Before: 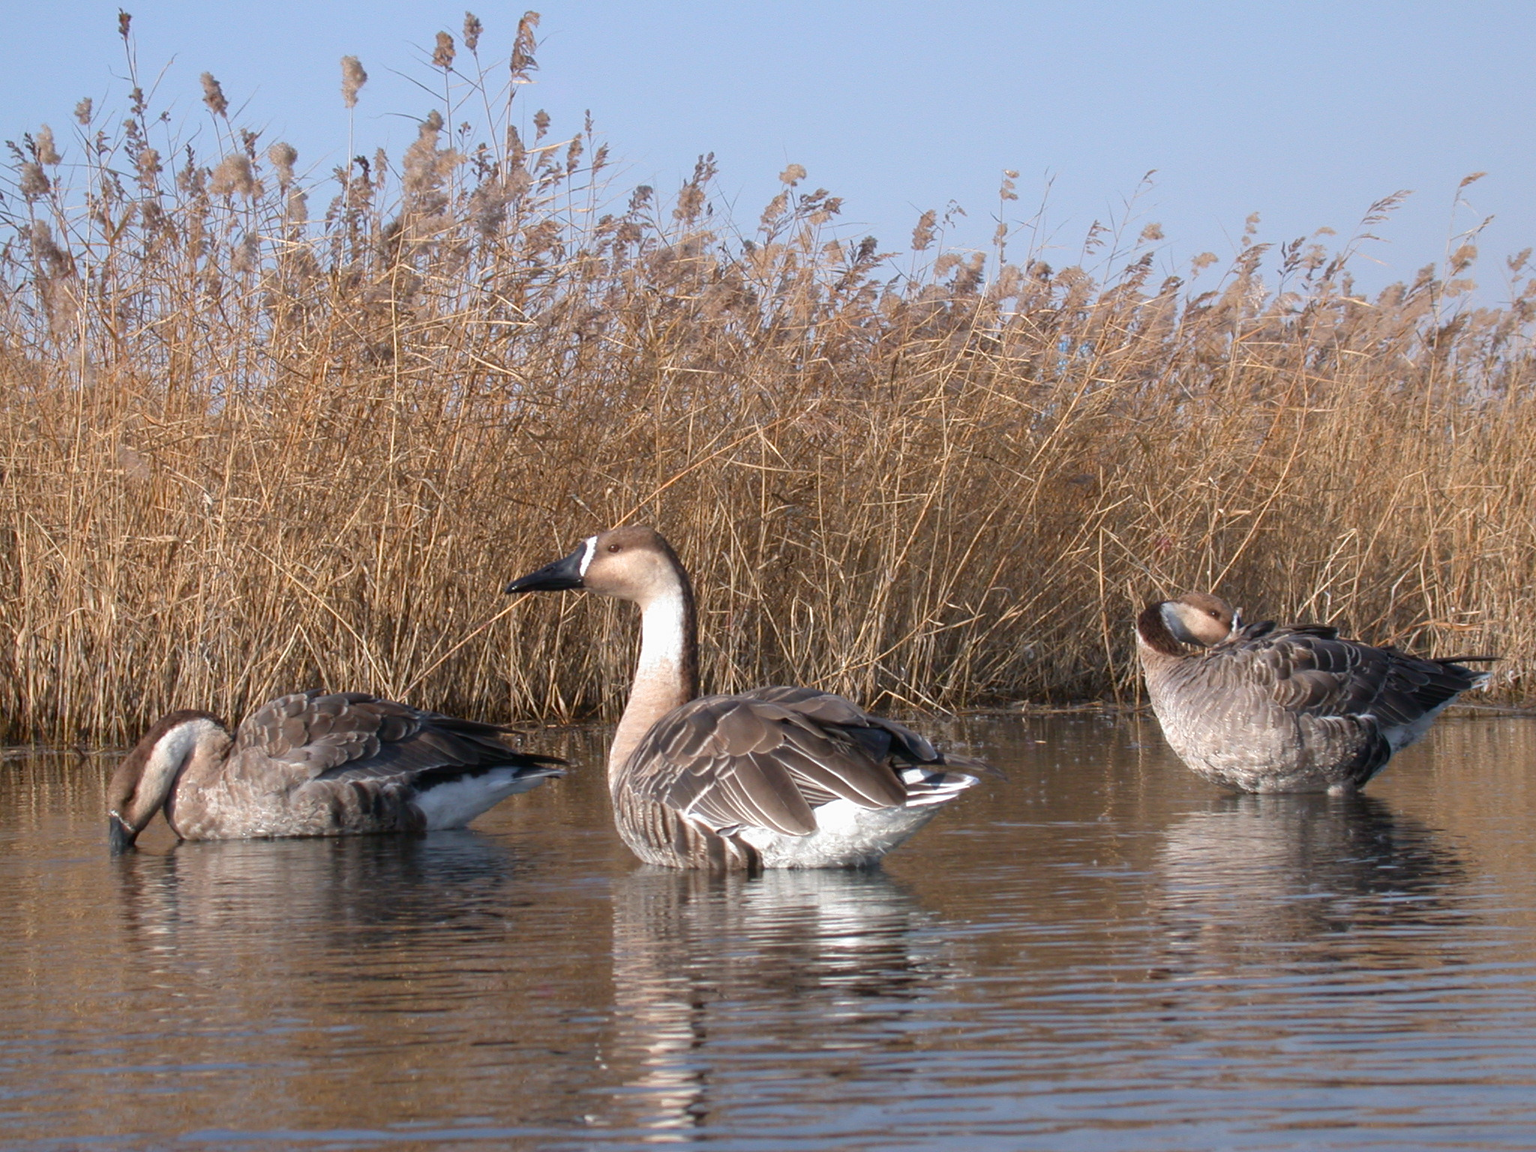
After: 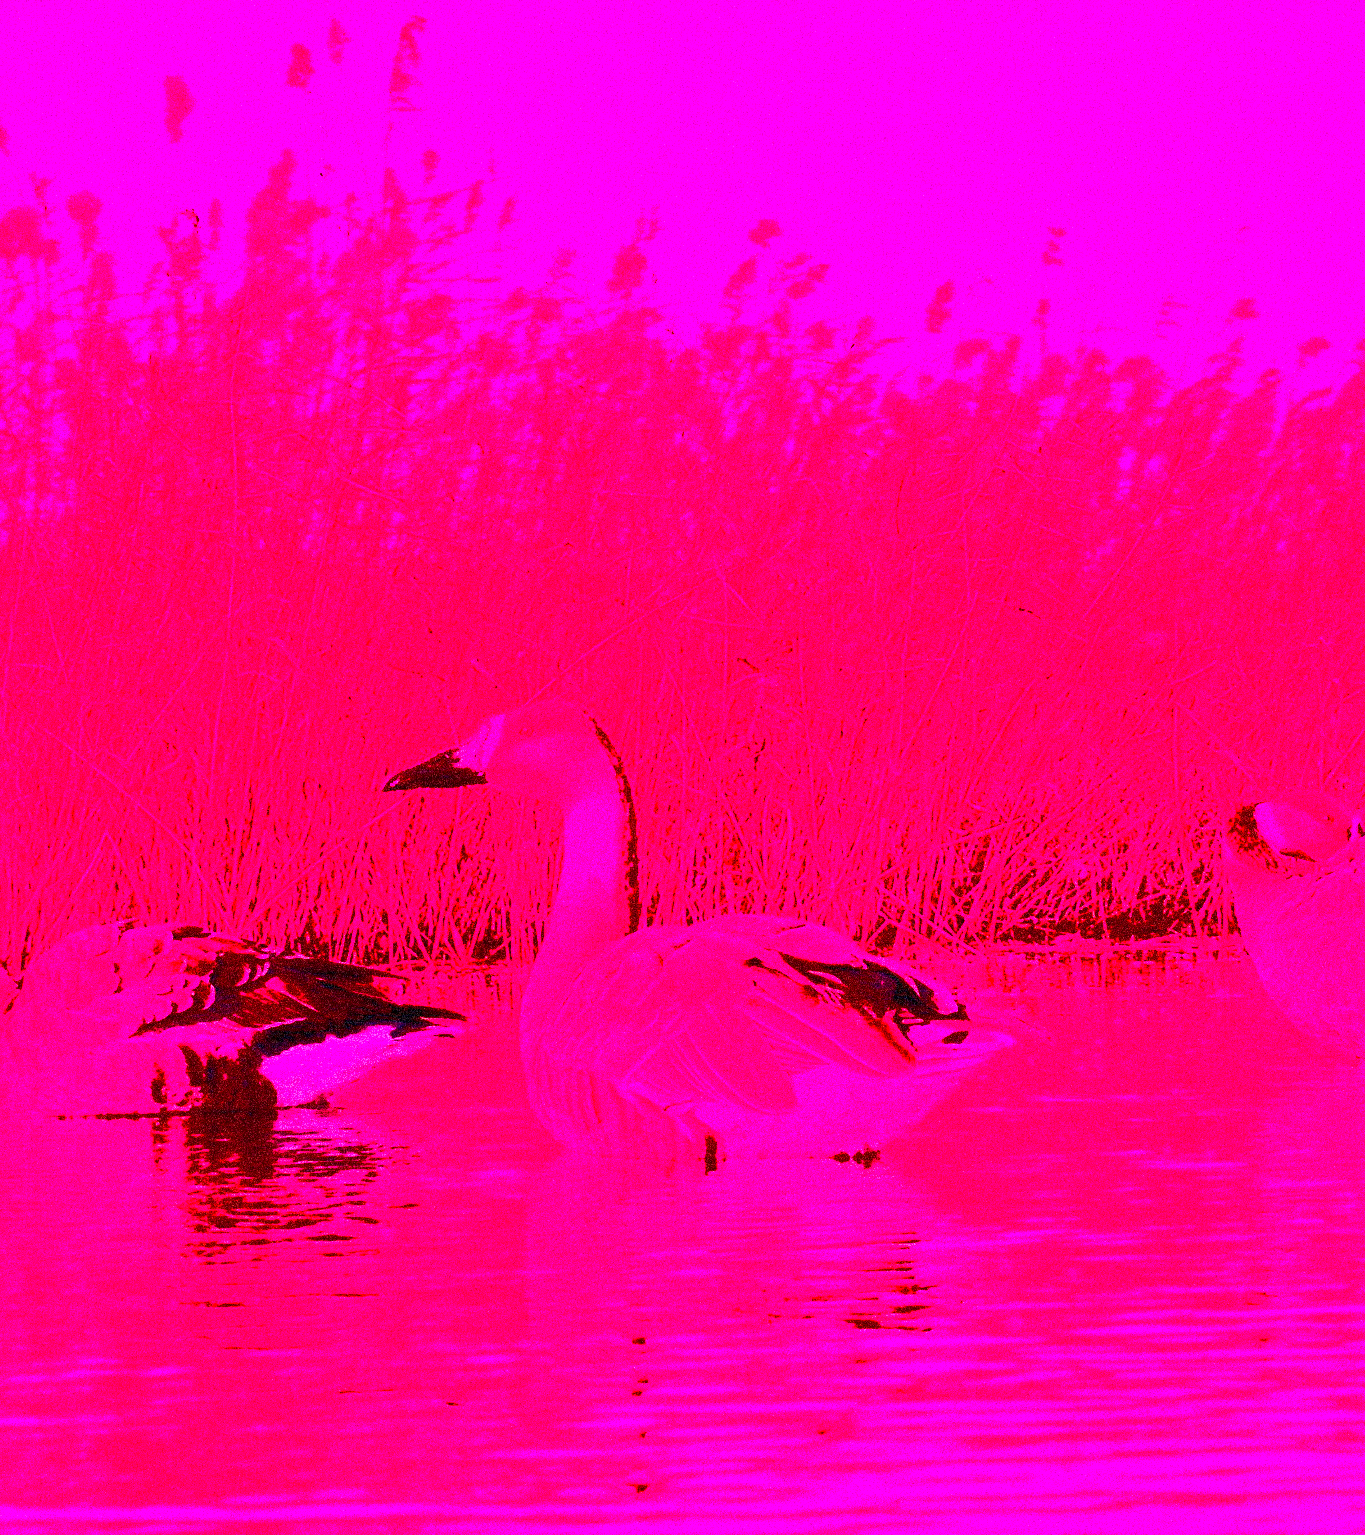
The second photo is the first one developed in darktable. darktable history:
crop and rotate: left 14.292%, right 19.041%
velvia: on, module defaults
grain: coarseness 3.75 ISO, strength 100%, mid-tones bias 0%
color balance rgb: perceptual saturation grading › global saturation 20%, perceptual saturation grading › highlights -50%, perceptual saturation grading › shadows 30%
sharpen: on, module defaults
tone curve: curves: ch0 [(0, 0) (0.078, 0.052) (0.236, 0.22) (0.427, 0.472) (0.508, 0.586) (0.654, 0.742) (0.793, 0.851) (0.994, 0.974)]; ch1 [(0, 0) (0.161, 0.092) (0.35, 0.33) (0.392, 0.392) (0.456, 0.456) (0.505, 0.502) (0.537, 0.518) (0.553, 0.534) (0.602, 0.579) (0.718, 0.718) (1, 1)]; ch2 [(0, 0) (0.346, 0.362) (0.411, 0.412) (0.502, 0.502) (0.531, 0.521) (0.586, 0.59) (0.621, 0.604) (1, 1)], color space Lab, independent channels, preserve colors none
contrast brightness saturation: contrast 0.77, brightness -1, saturation 1
white balance: red 4.26, blue 1.802
